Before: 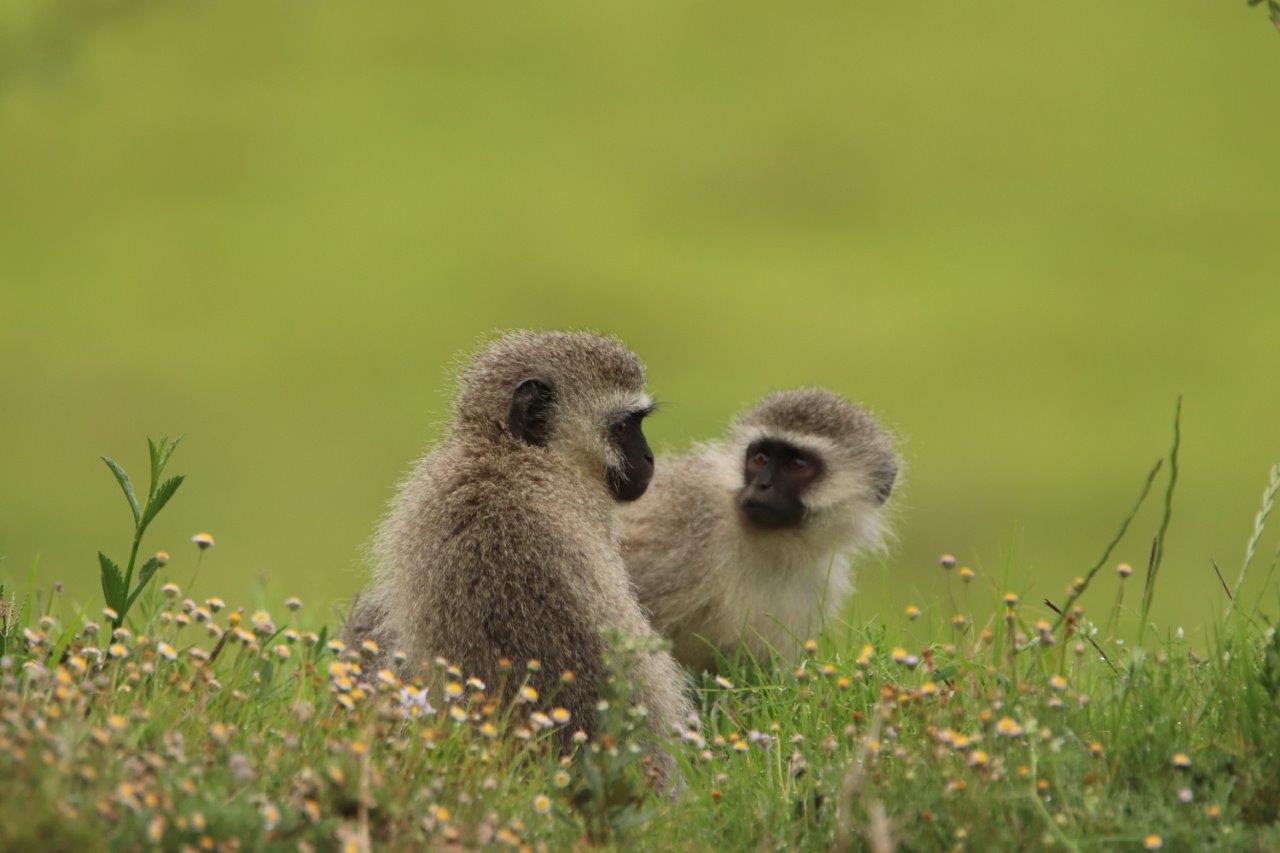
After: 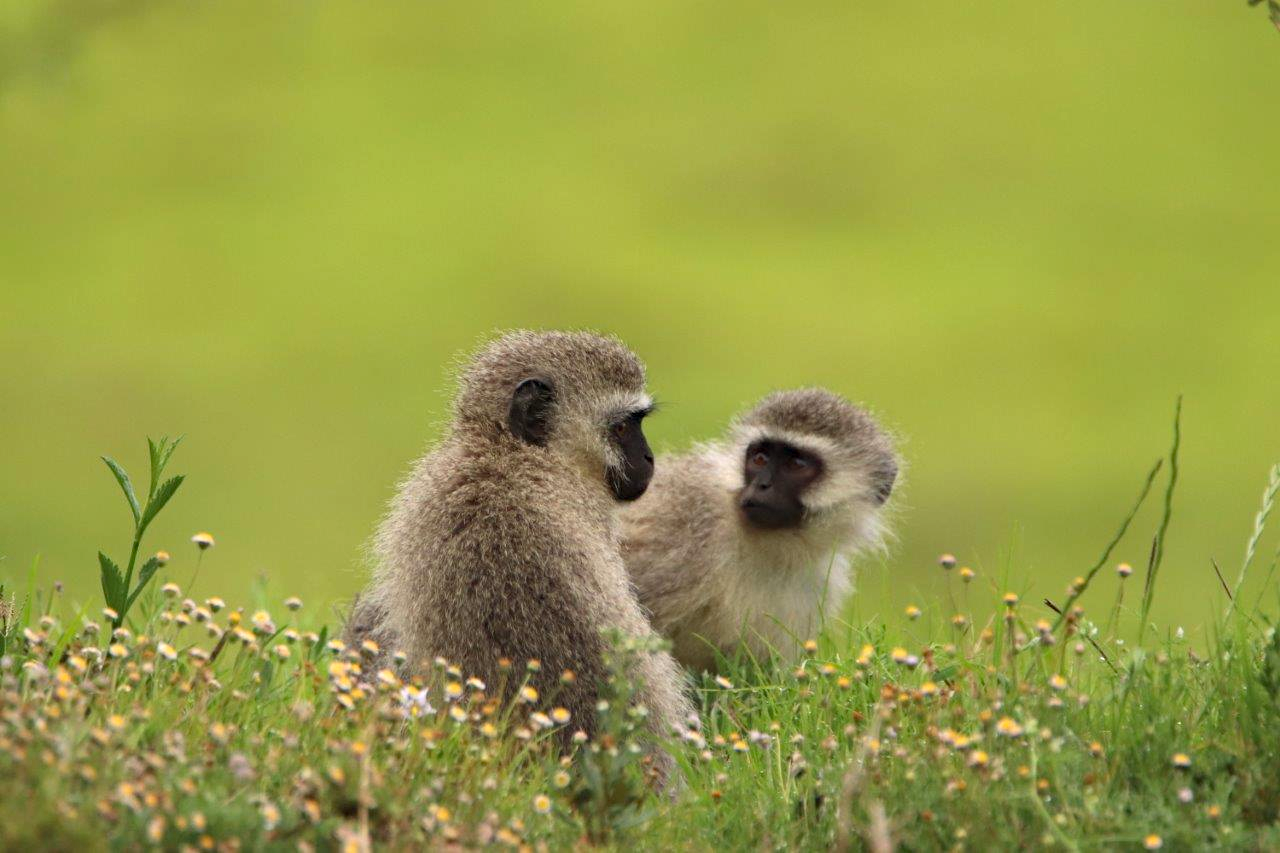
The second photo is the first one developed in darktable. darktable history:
haze removal: compatibility mode true, adaptive false
exposure: exposure 0.376 EV, compensate highlight preservation false
